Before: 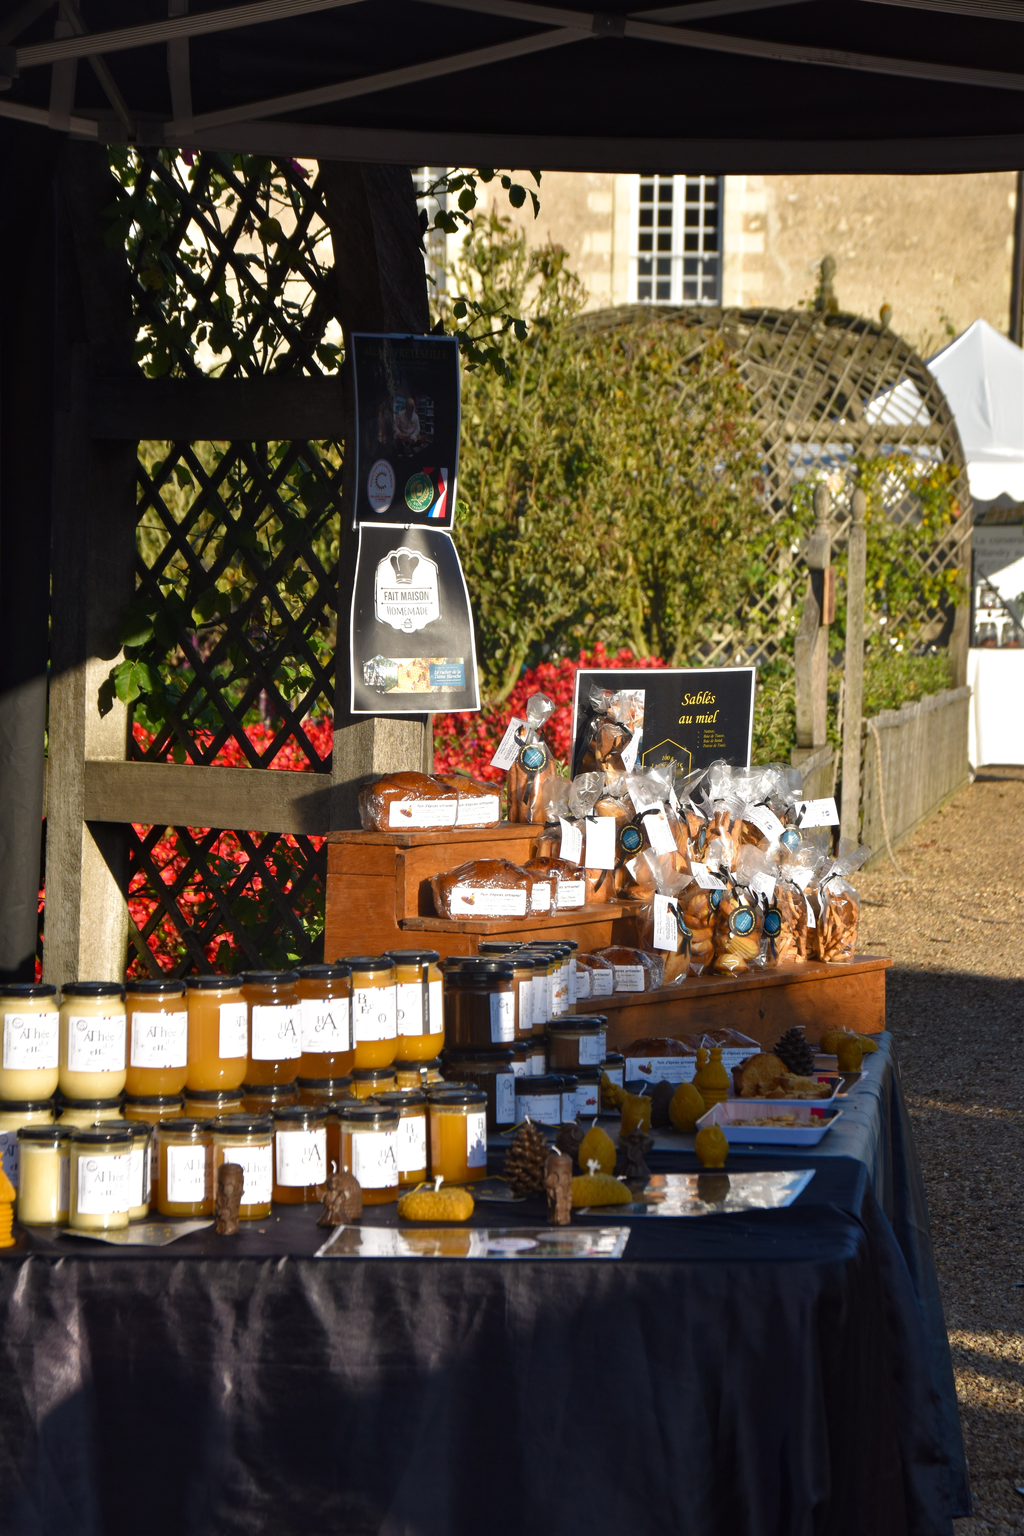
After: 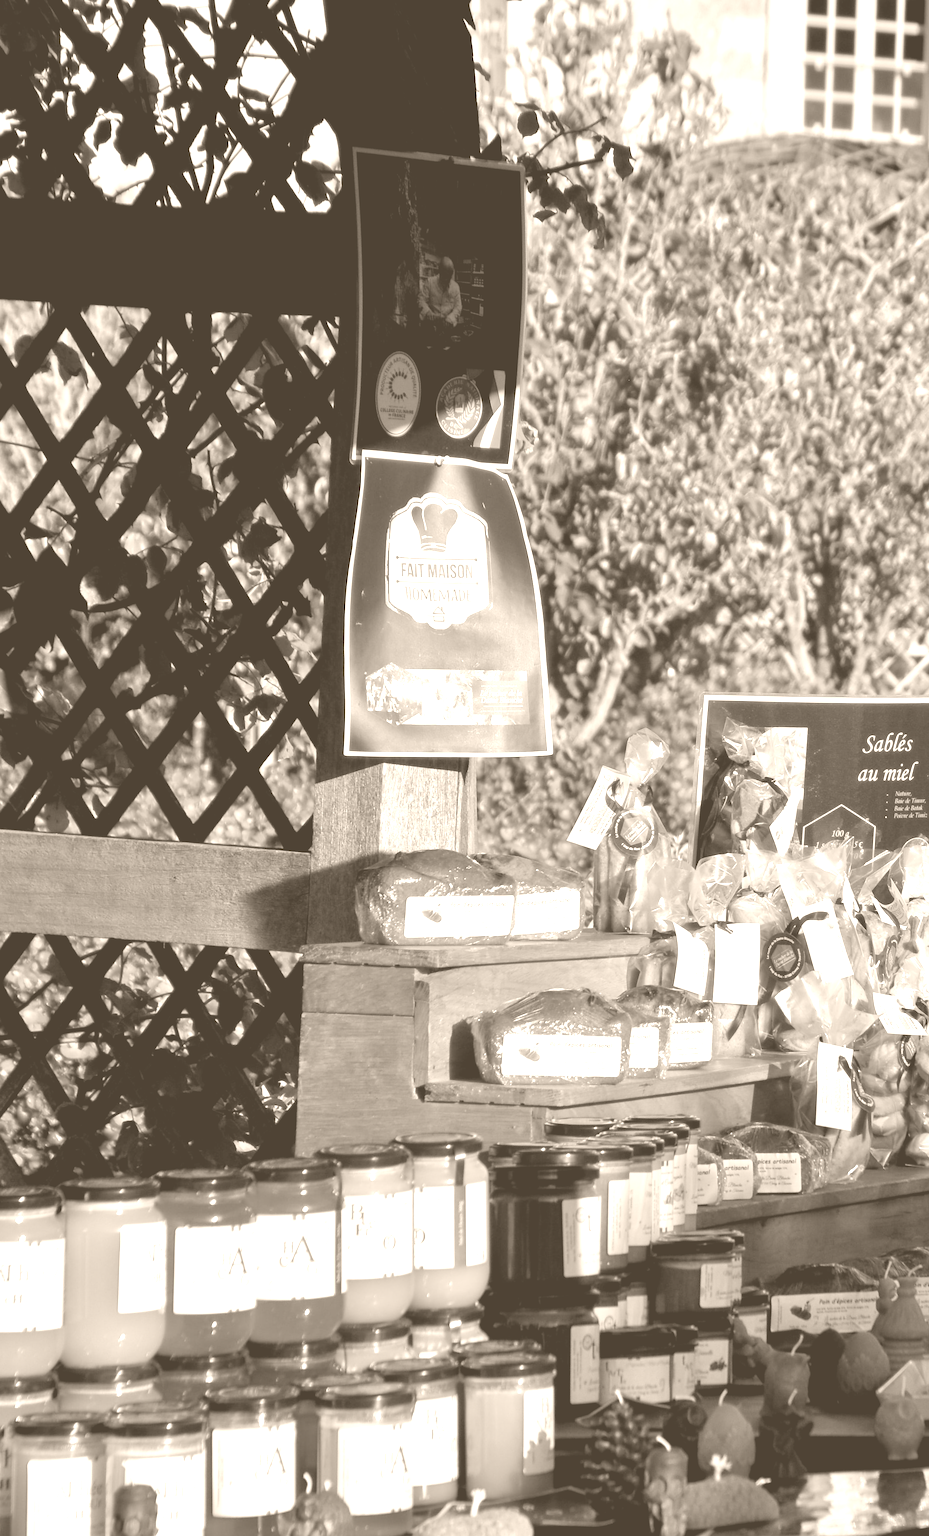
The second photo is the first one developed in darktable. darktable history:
crop: left 16.202%, top 11.208%, right 26.045%, bottom 20.557%
white balance: red 0.983, blue 1.036
tone equalizer: -8 EV -0.002 EV, -7 EV 0.005 EV, -6 EV -0.008 EV, -5 EV 0.007 EV, -4 EV -0.042 EV, -3 EV -0.233 EV, -2 EV -0.662 EV, -1 EV -0.983 EV, +0 EV -0.969 EV, smoothing diameter 2%, edges refinement/feathering 20, mask exposure compensation -1.57 EV, filter diffusion 5
rotate and perspective: rotation 0.679°, lens shift (horizontal) 0.136, crop left 0.009, crop right 0.991, crop top 0.078, crop bottom 0.95
colorize: hue 34.49°, saturation 35.33%, source mix 100%, version 1
rgb levels: levels [[0.01, 0.419, 0.839], [0, 0.5, 1], [0, 0.5, 1]]
contrast brightness saturation: contrast 0.1, saturation -0.3
